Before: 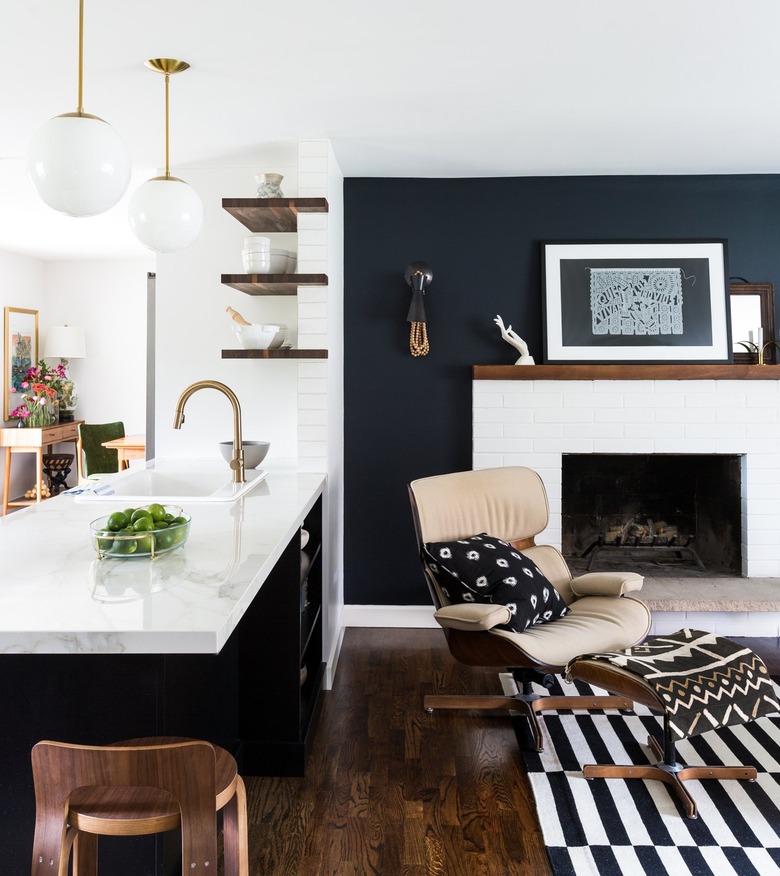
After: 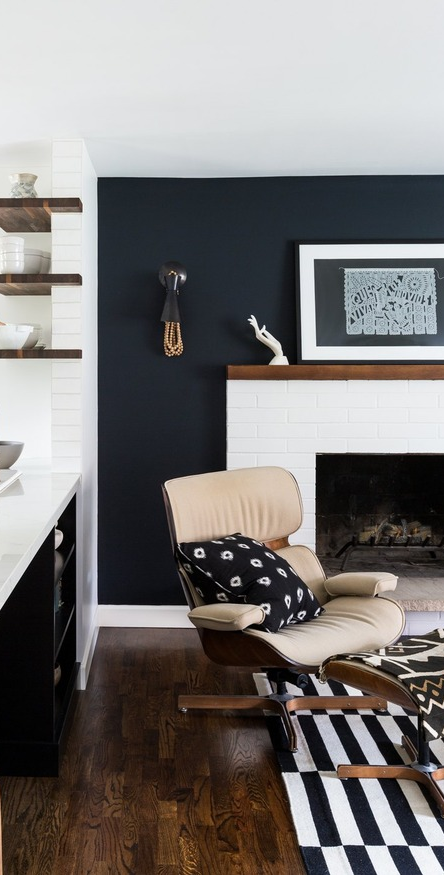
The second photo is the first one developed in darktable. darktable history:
crop: left 31.544%, top 0.013%, right 11.46%
